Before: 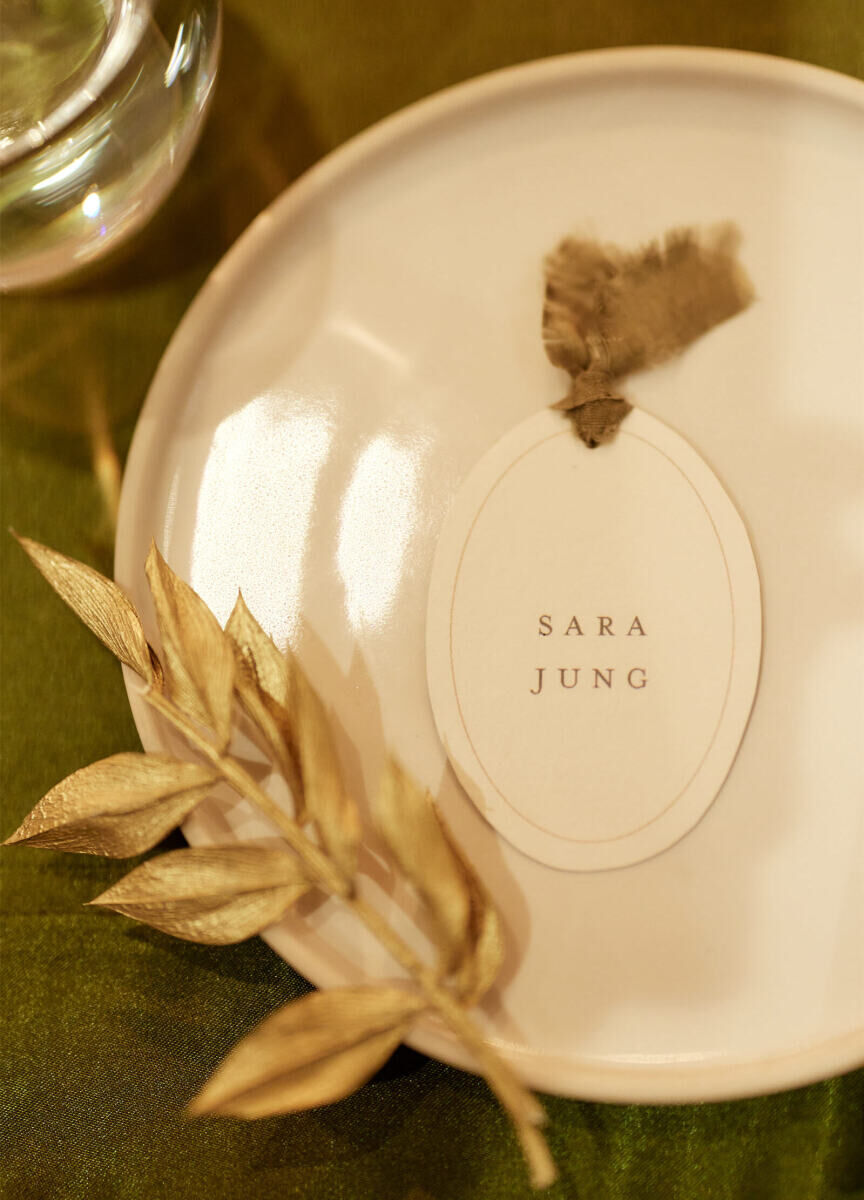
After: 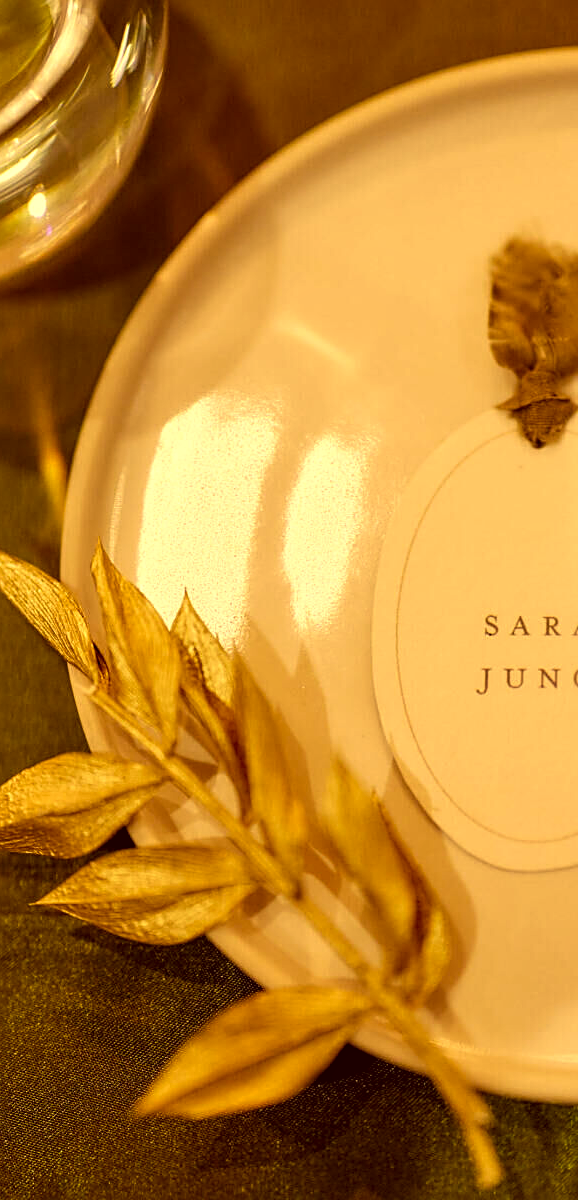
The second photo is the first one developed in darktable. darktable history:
crop and rotate: left 6.276%, right 26.748%
color correction: highlights a* 9.62, highlights b* 38.47, shadows a* 13.97, shadows b* 3.49
local contrast: on, module defaults
levels: levels [0.026, 0.507, 0.987]
sharpen: amount 0.494
